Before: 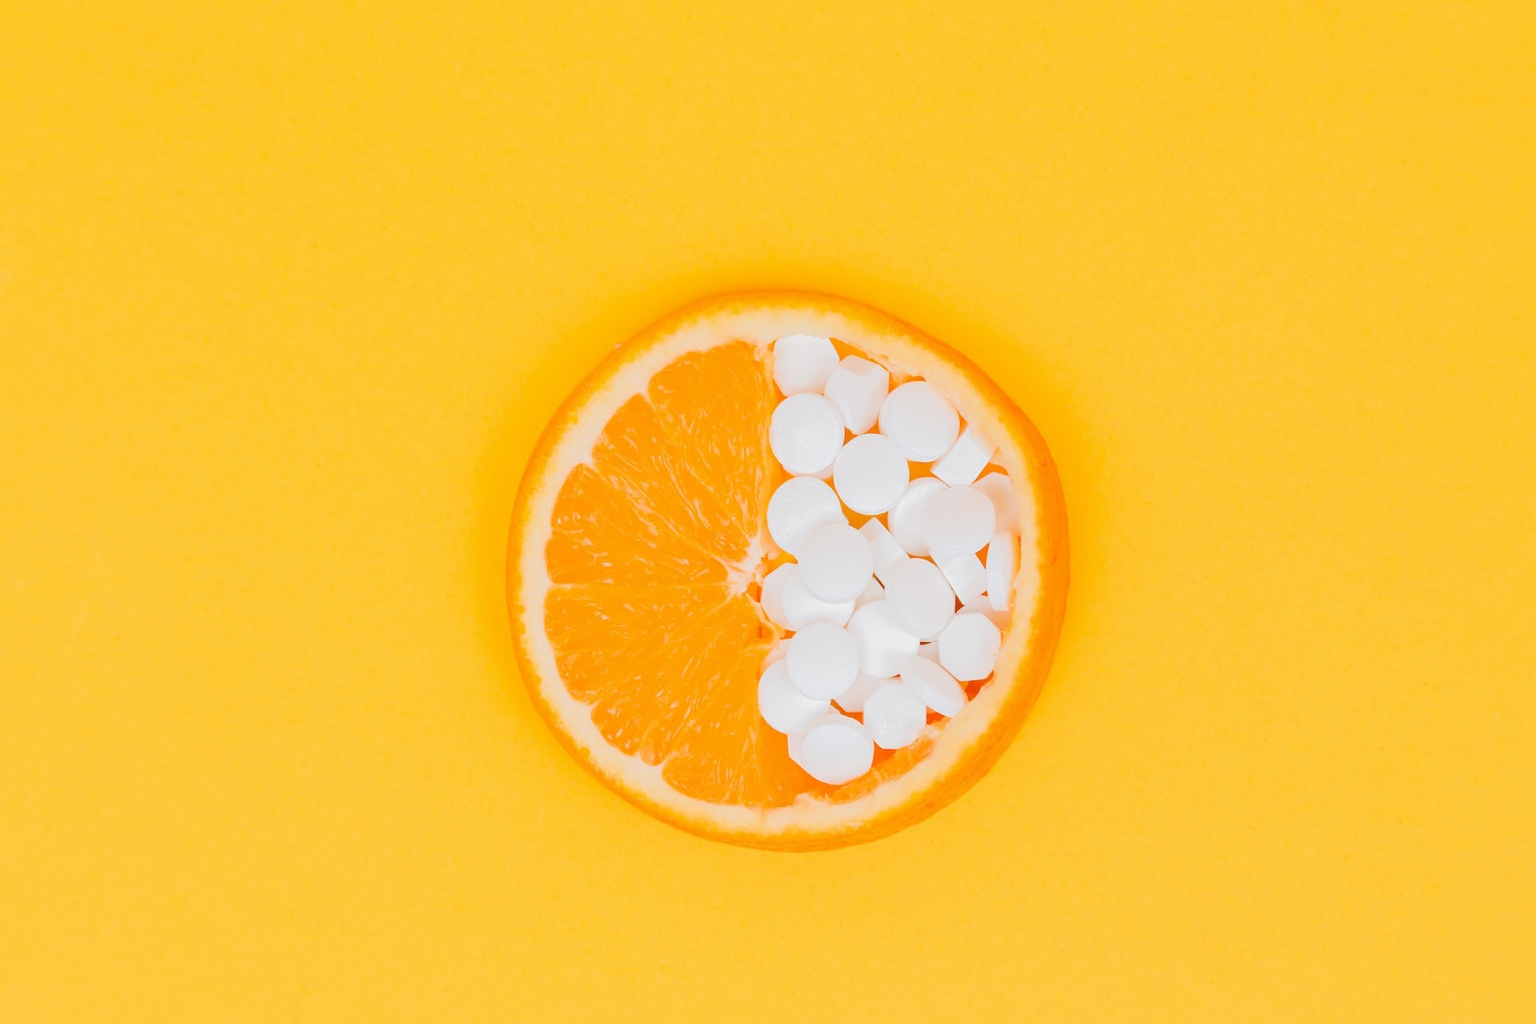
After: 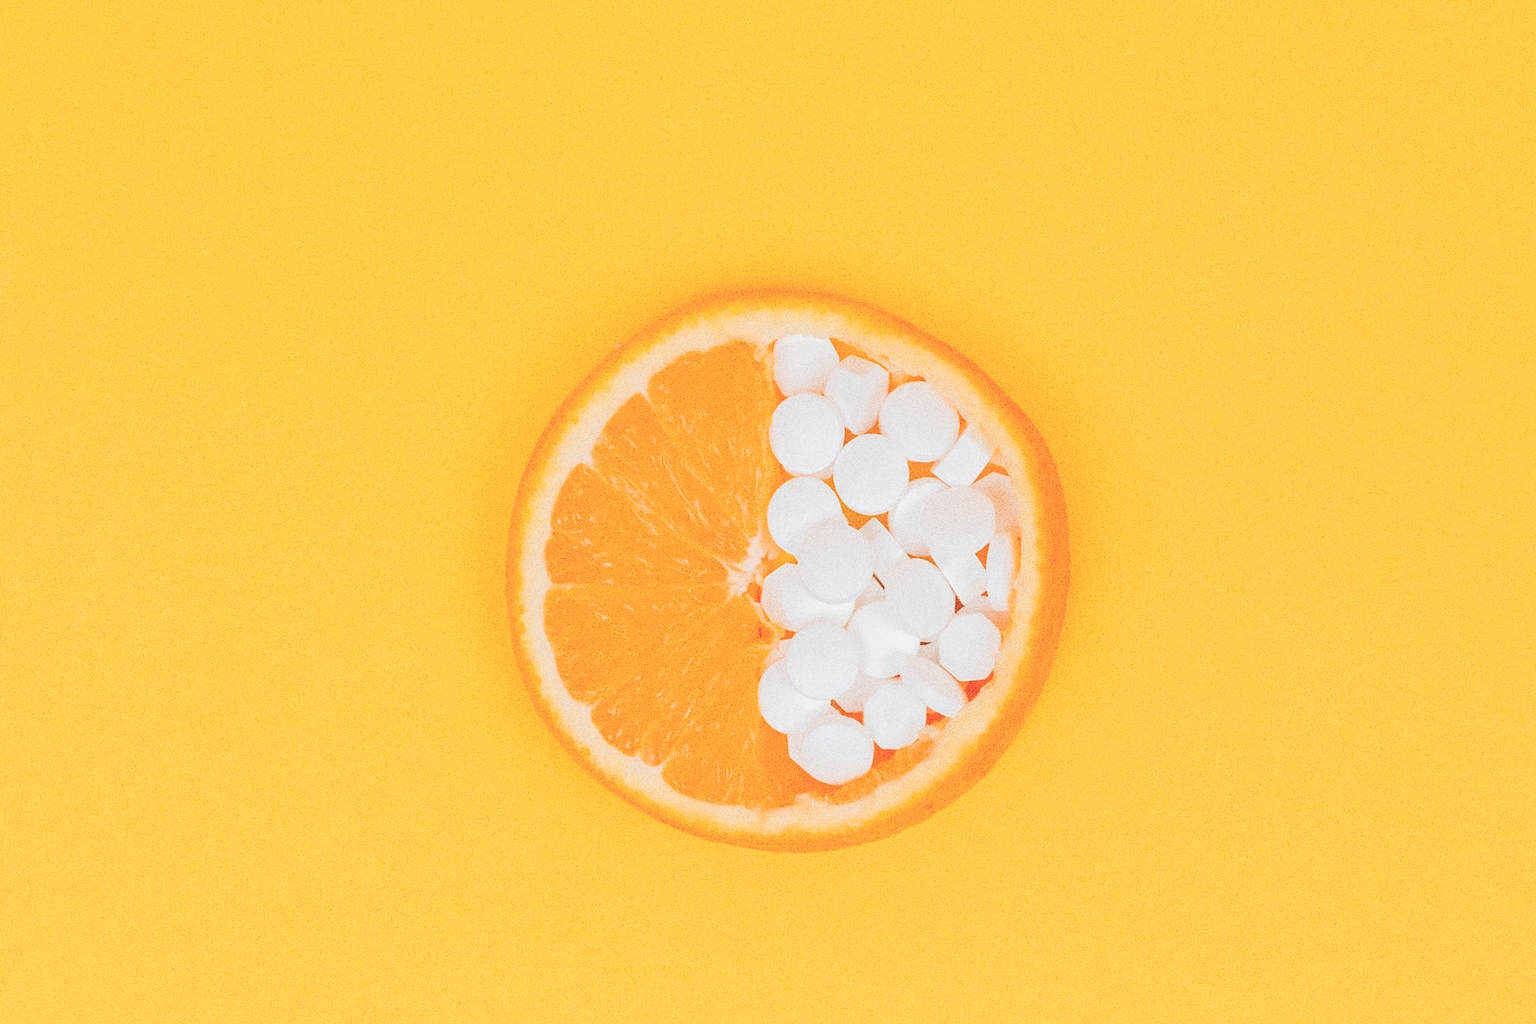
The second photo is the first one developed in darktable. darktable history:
exposure: black level correction -0.041, exposure 0.064 EV, compensate highlight preservation false
grain: coarseness 0.09 ISO, strength 40%
